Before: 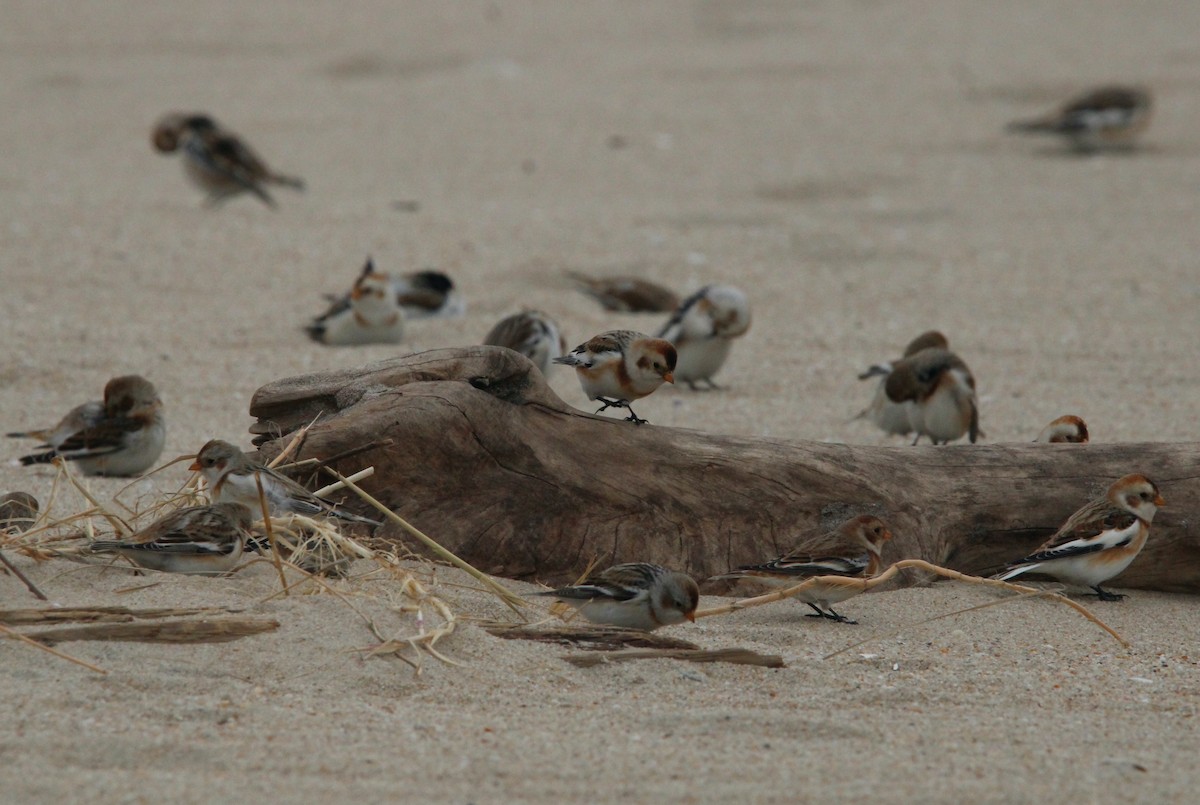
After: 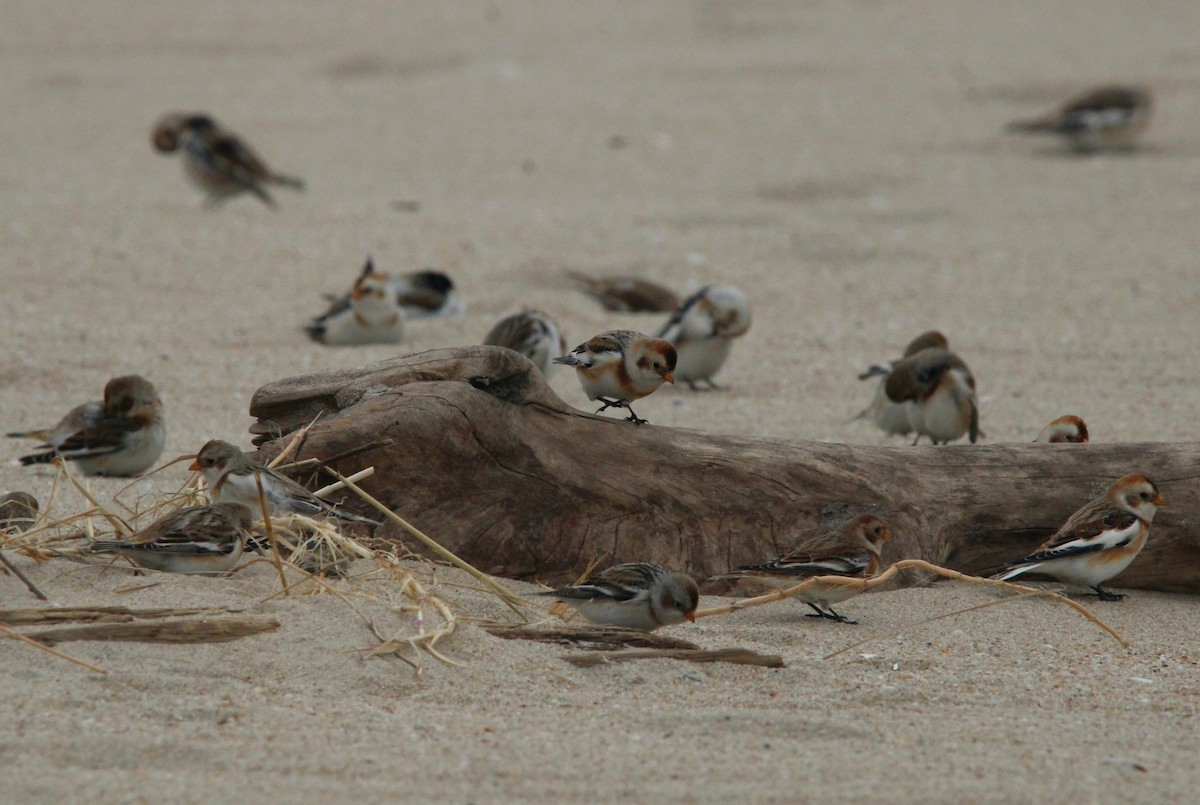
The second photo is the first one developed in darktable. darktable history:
color balance rgb: power › hue 309.44°, perceptual saturation grading › global saturation 0.483%, perceptual brilliance grading › global brilliance 3.425%
